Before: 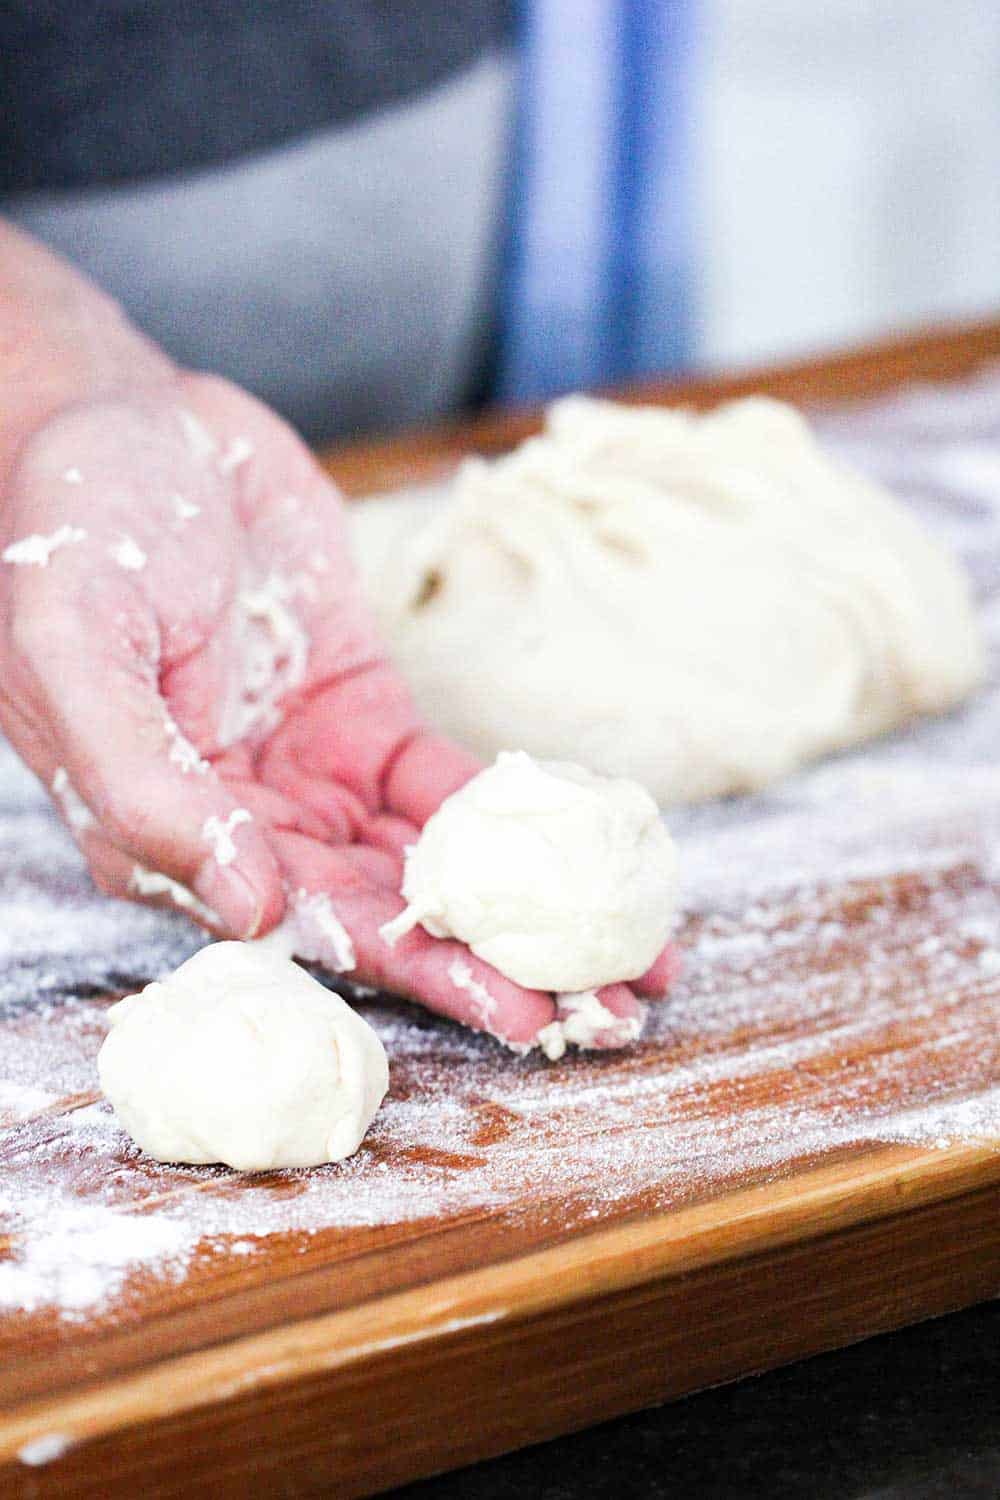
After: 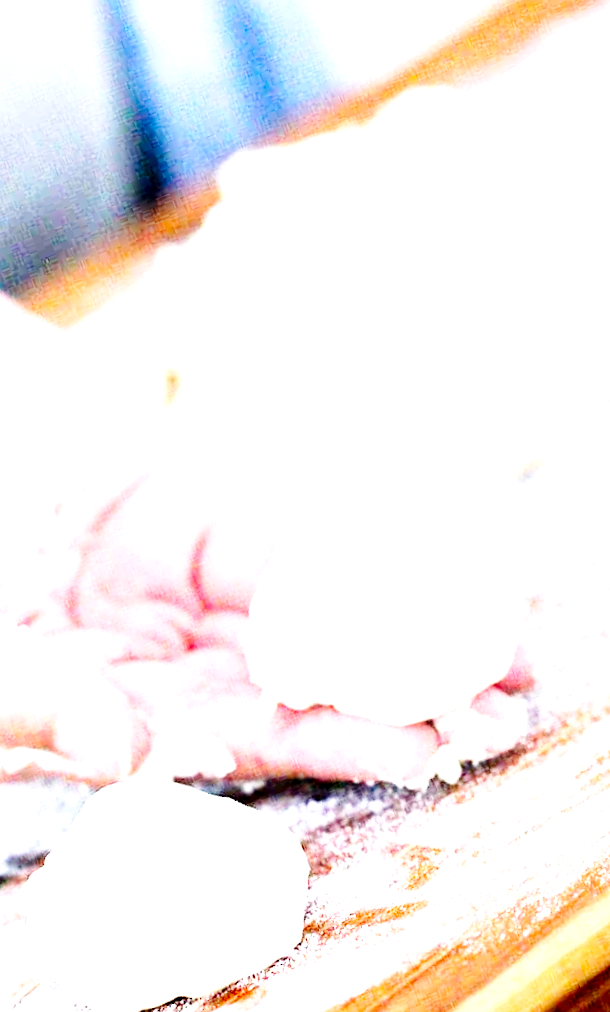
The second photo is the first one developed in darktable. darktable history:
base curve: curves: ch0 [(0, 0) (0.036, 0.025) (0.121, 0.166) (0.206, 0.329) (0.605, 0.79) (1, 1)], preserve colors none
exposure: black level correction 0.009, exposure 1.425 EV, compensate highlight preservation false
crop and rotate: angle 20.67°, left 6.962%, right 3.632%, bottom 1.079%
